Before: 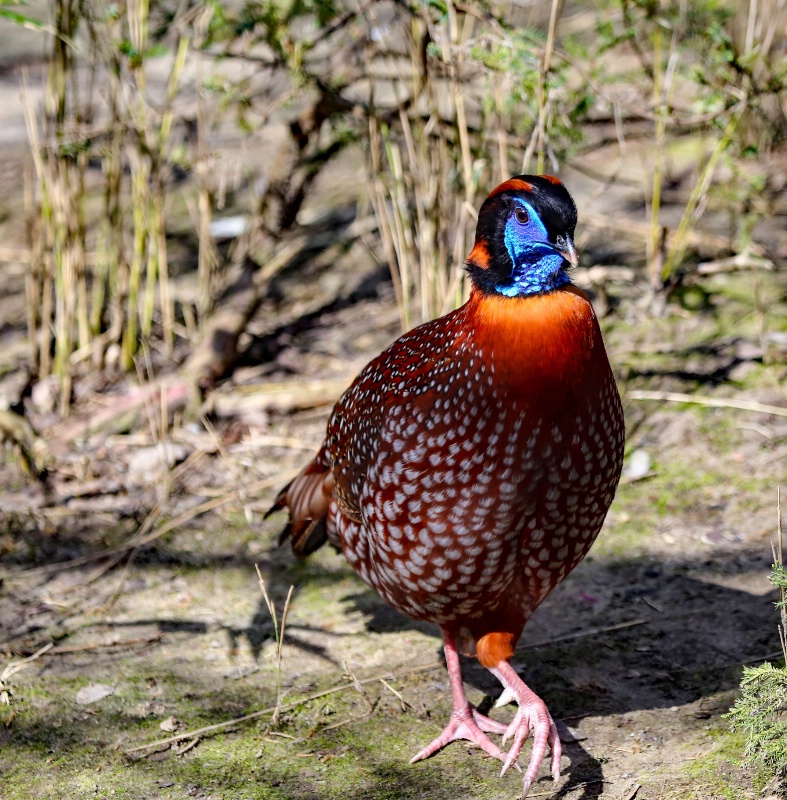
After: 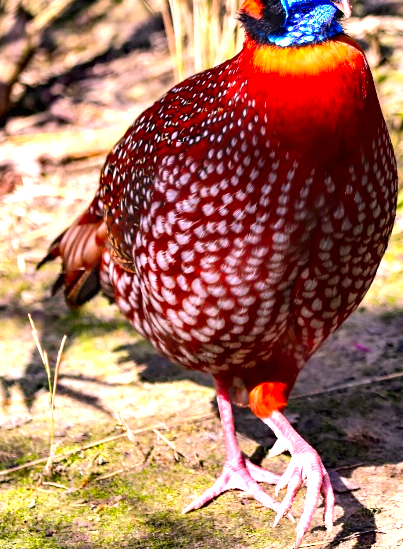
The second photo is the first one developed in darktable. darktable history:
exposure: black level correction 0, exposure 1.1 EV, compensate highlight preservation false
color correction: highlights a* 14.7, highlights b* 4.68
crop and rotate: left 28.859%, top 31.298%, right 19.843%
contrast brightness saturation: brightness -0.022, saturation 0.336
